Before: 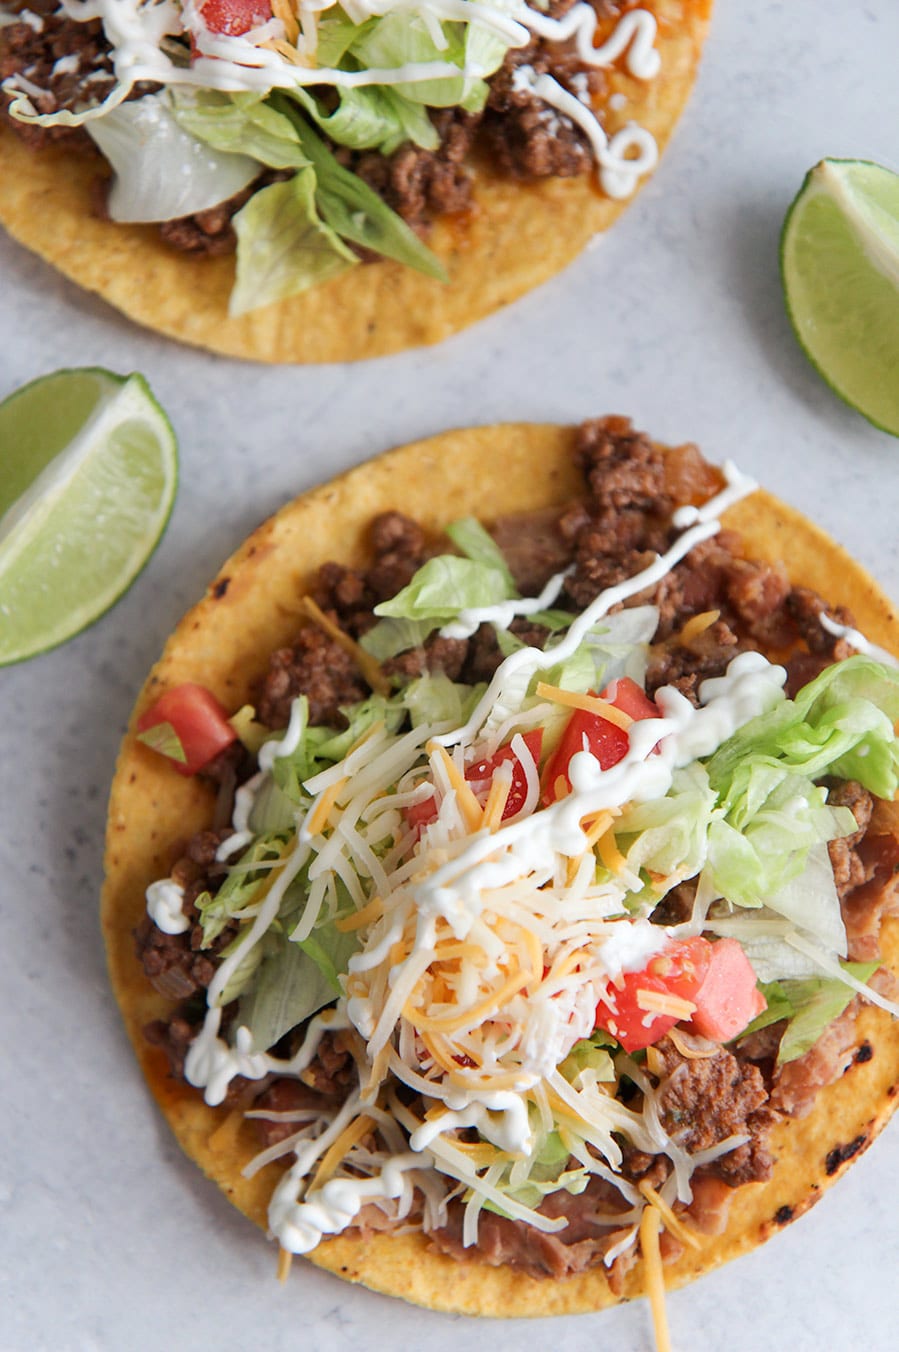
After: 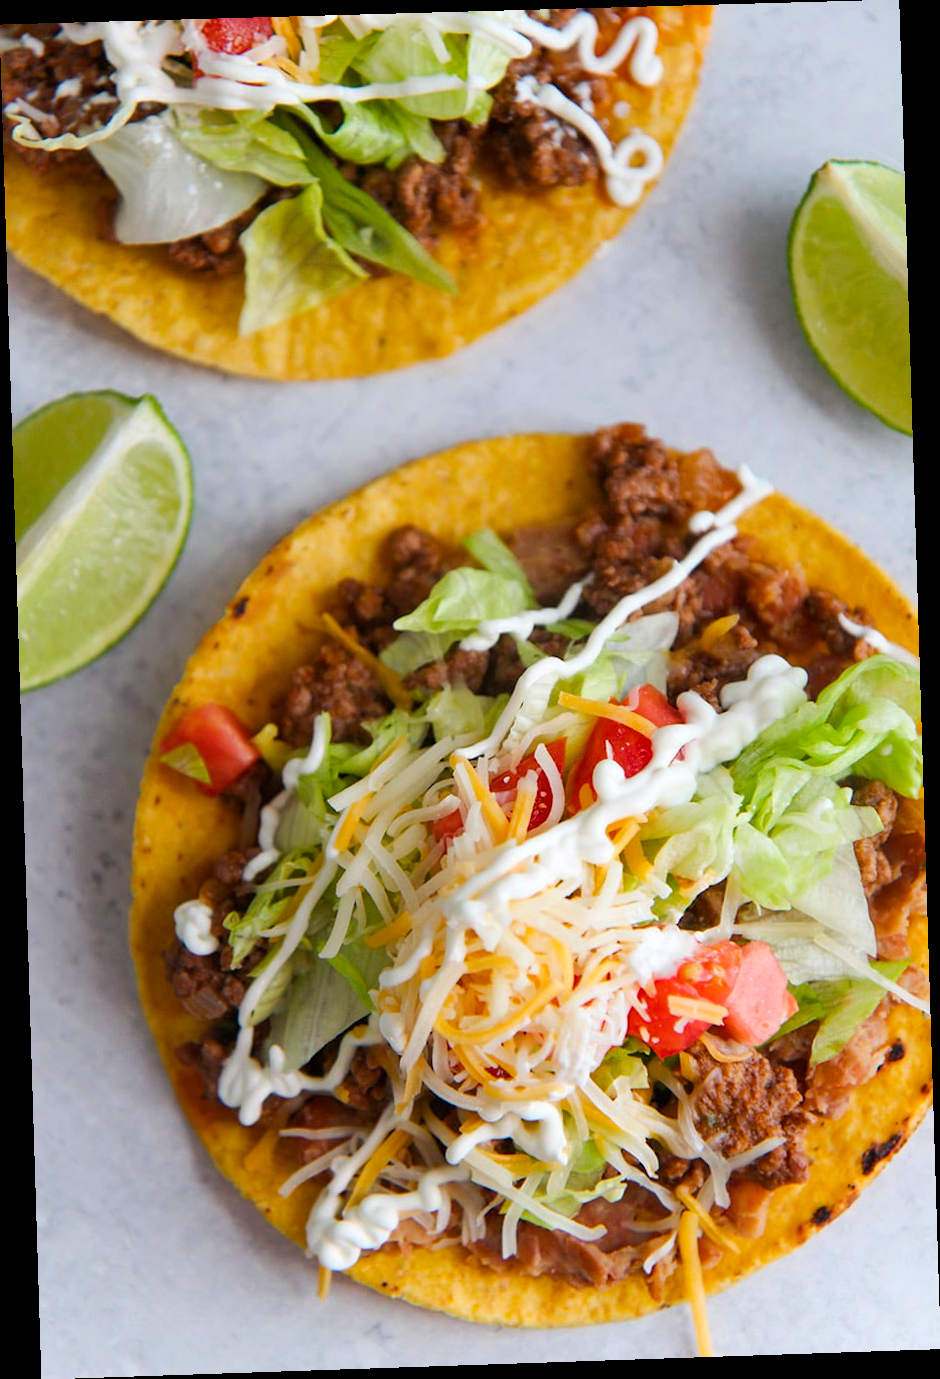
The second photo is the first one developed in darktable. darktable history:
color balance rgb: perceptual saturation grading › global saturation 25%, global vibrance 20%
rotate and perspective: rotation -1.77°, lens shift (horizontal) 0.004, automatic cropping off
